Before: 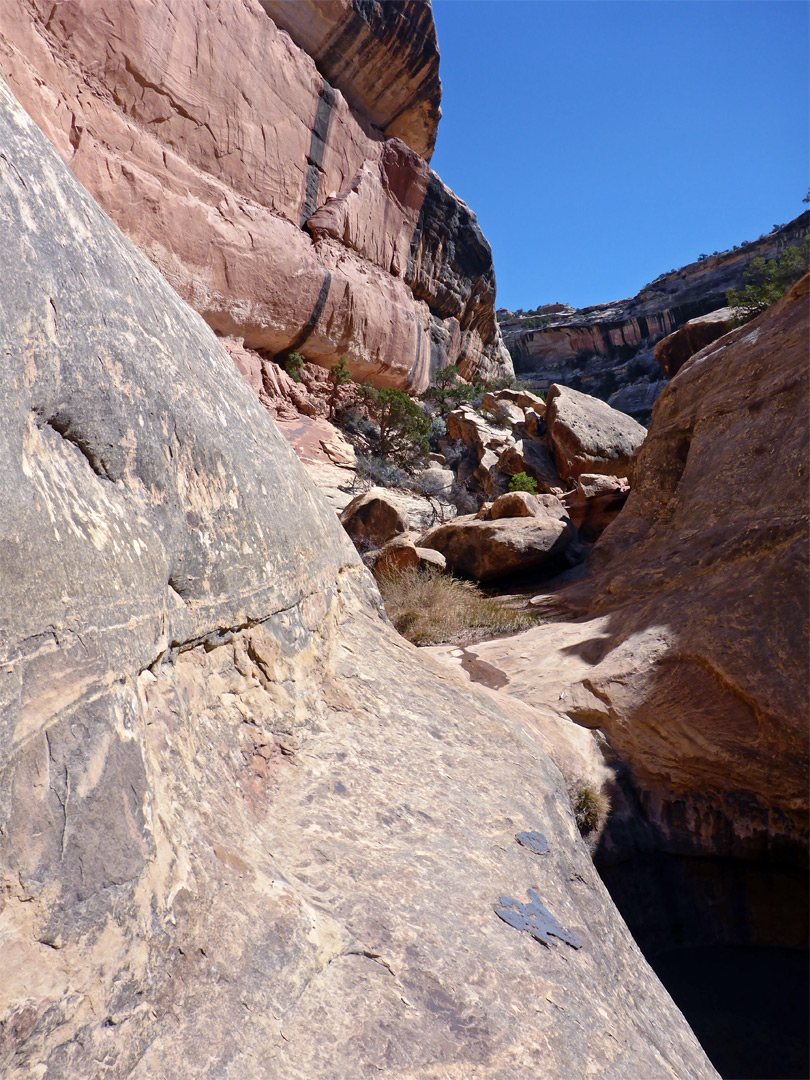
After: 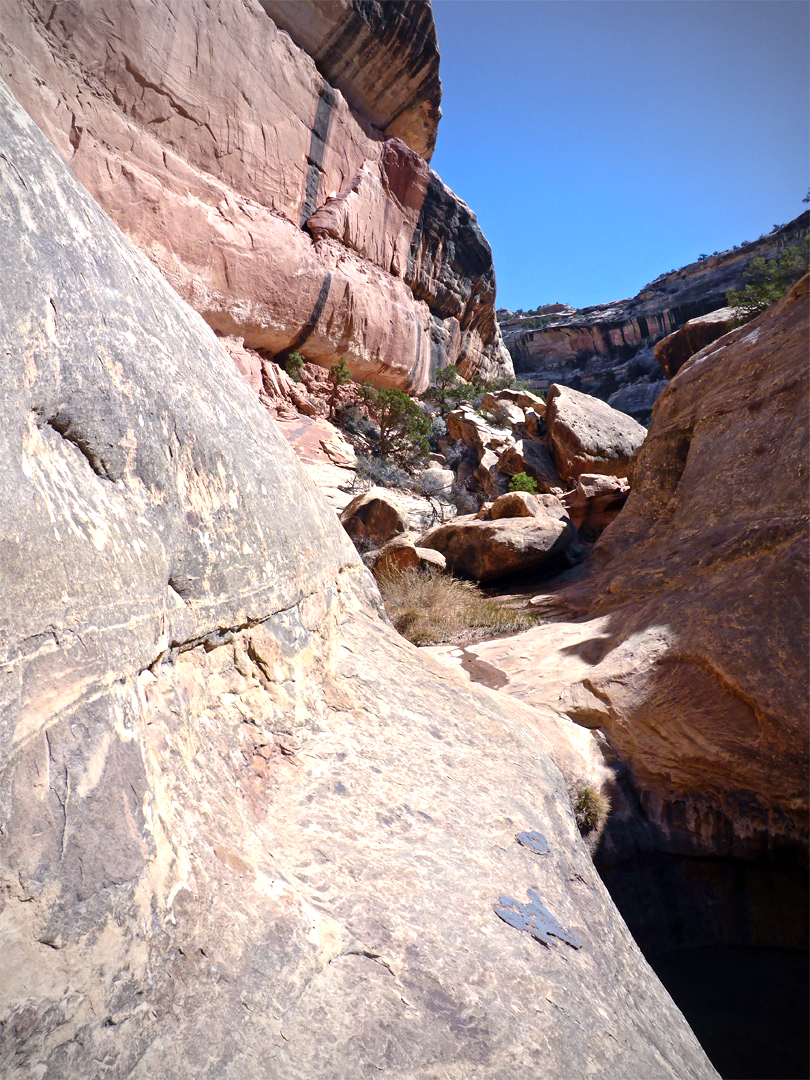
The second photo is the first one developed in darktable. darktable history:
exposure: exposure 0.526 EV, compensate highlight preservation false
vignetting: fall-off start 75.37%, width/height ratio 1.08
